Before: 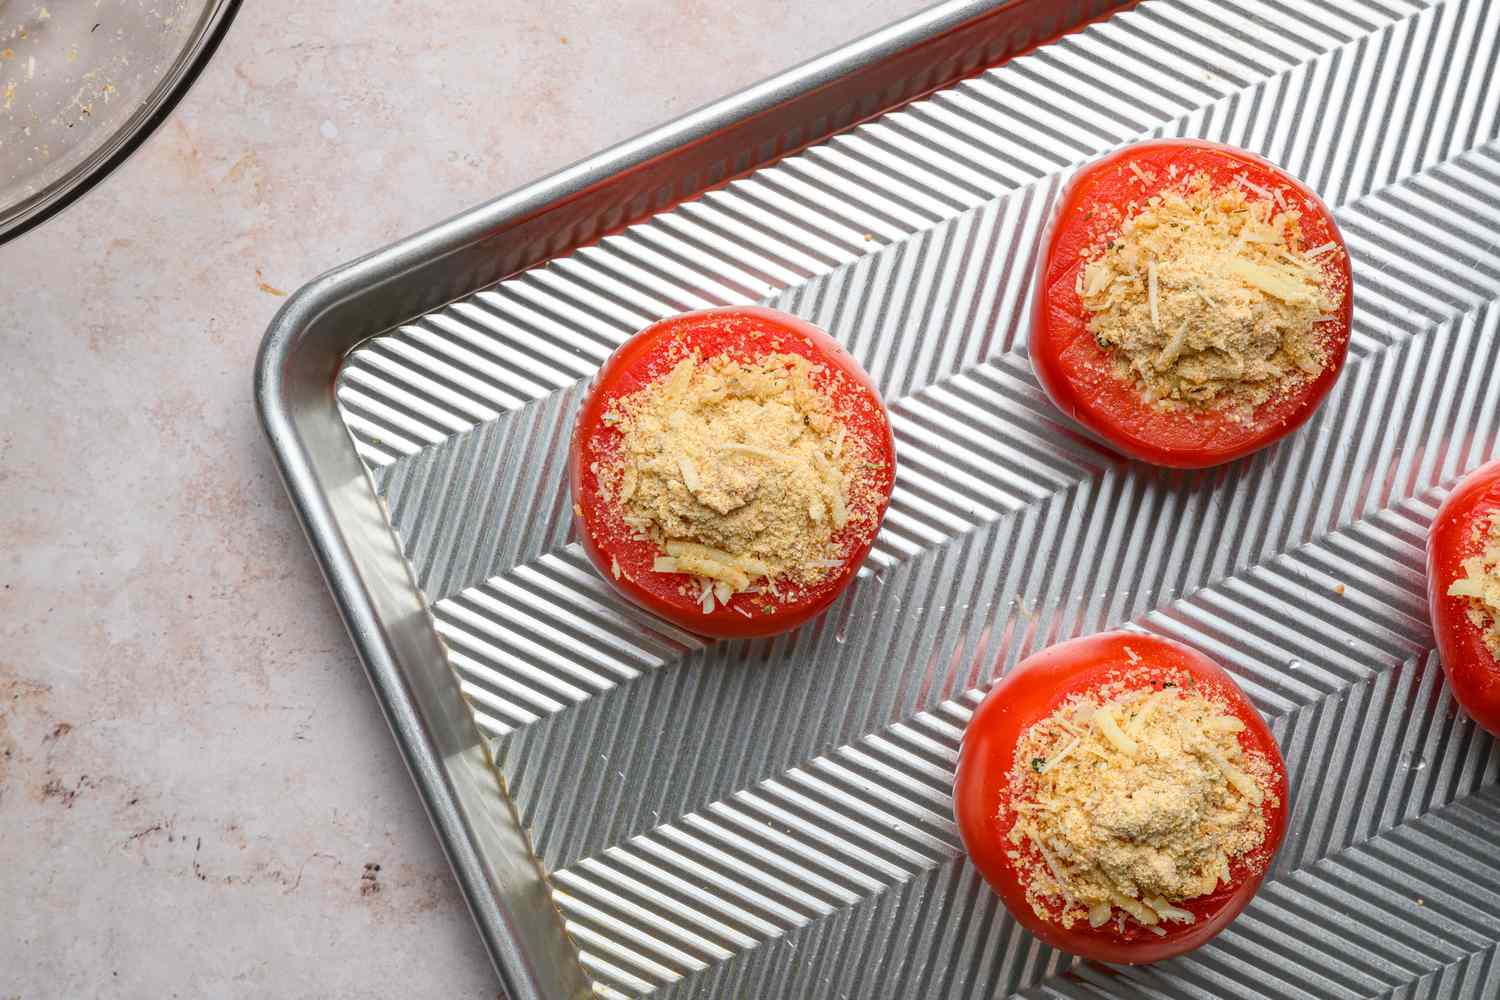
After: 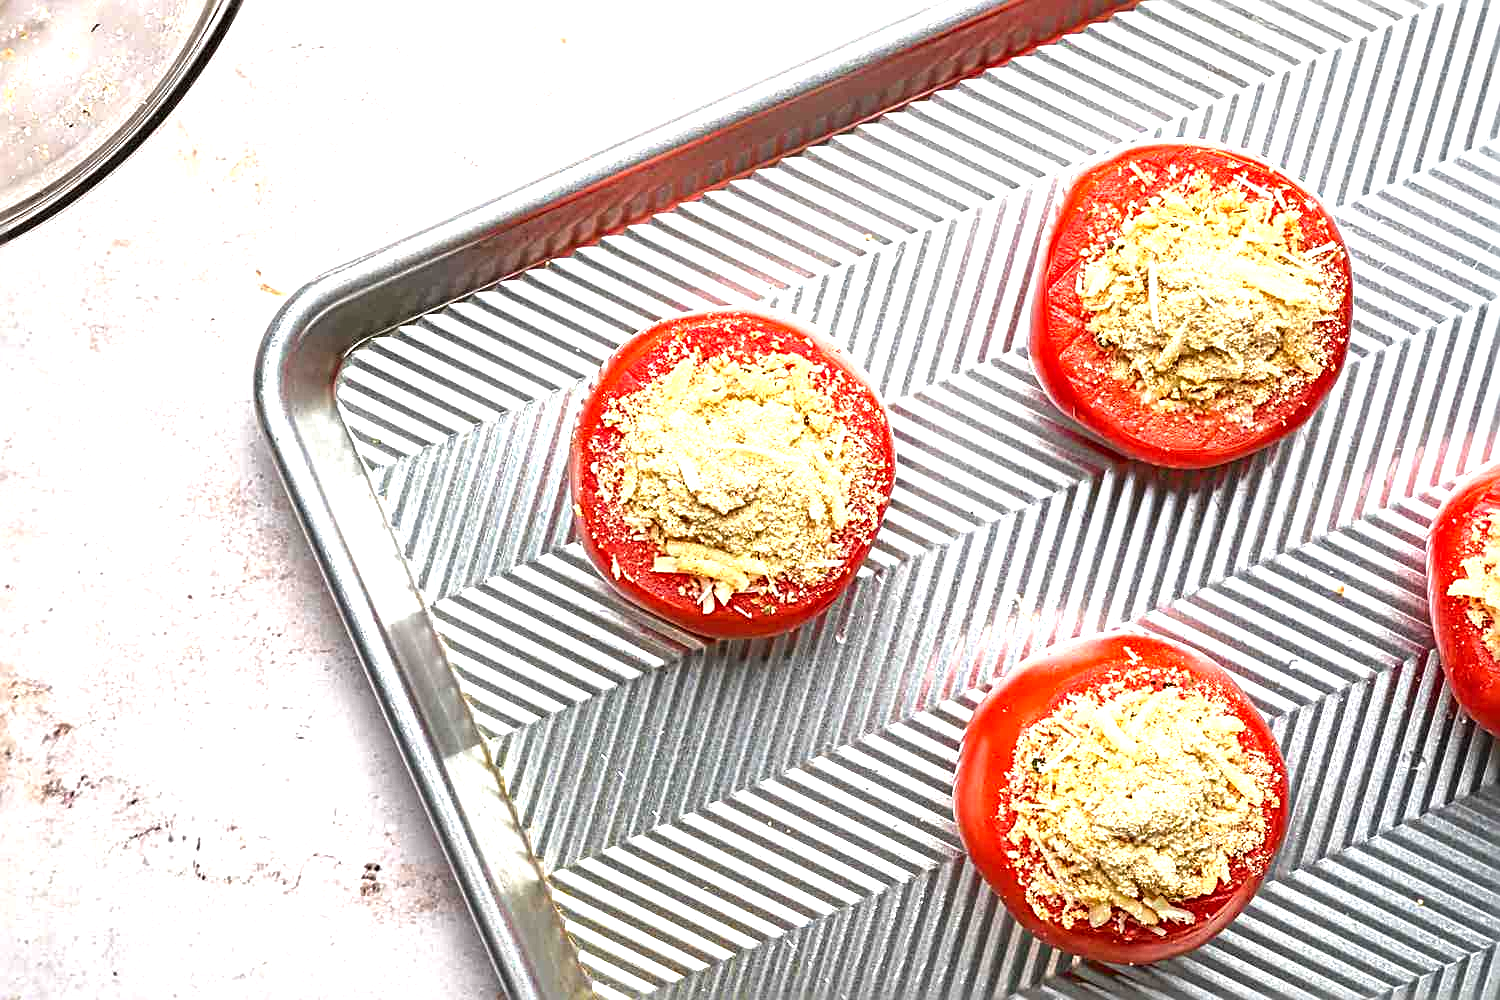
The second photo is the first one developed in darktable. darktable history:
sharpen: radius 3.02, amount 0.765
local contrast: mode bilateral grid, contrast 19, coarseness 50, detail 150%, midtone range 0.2
exposure: black level correction 0, exposure 1.199 EV, compensate highlight preservation false
